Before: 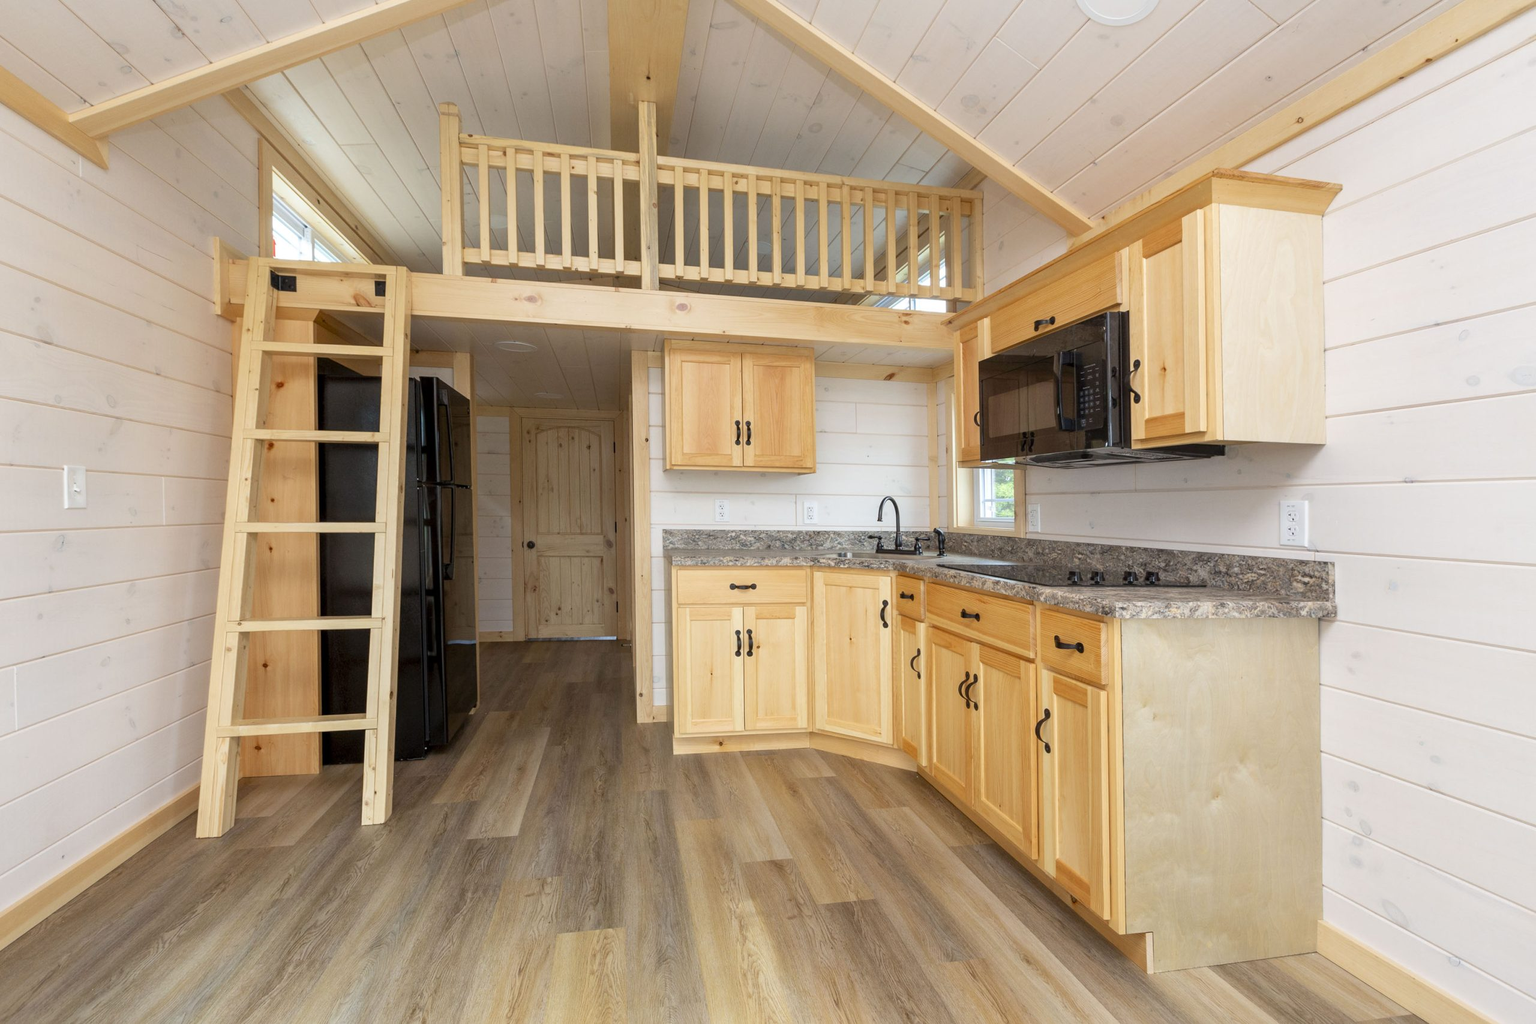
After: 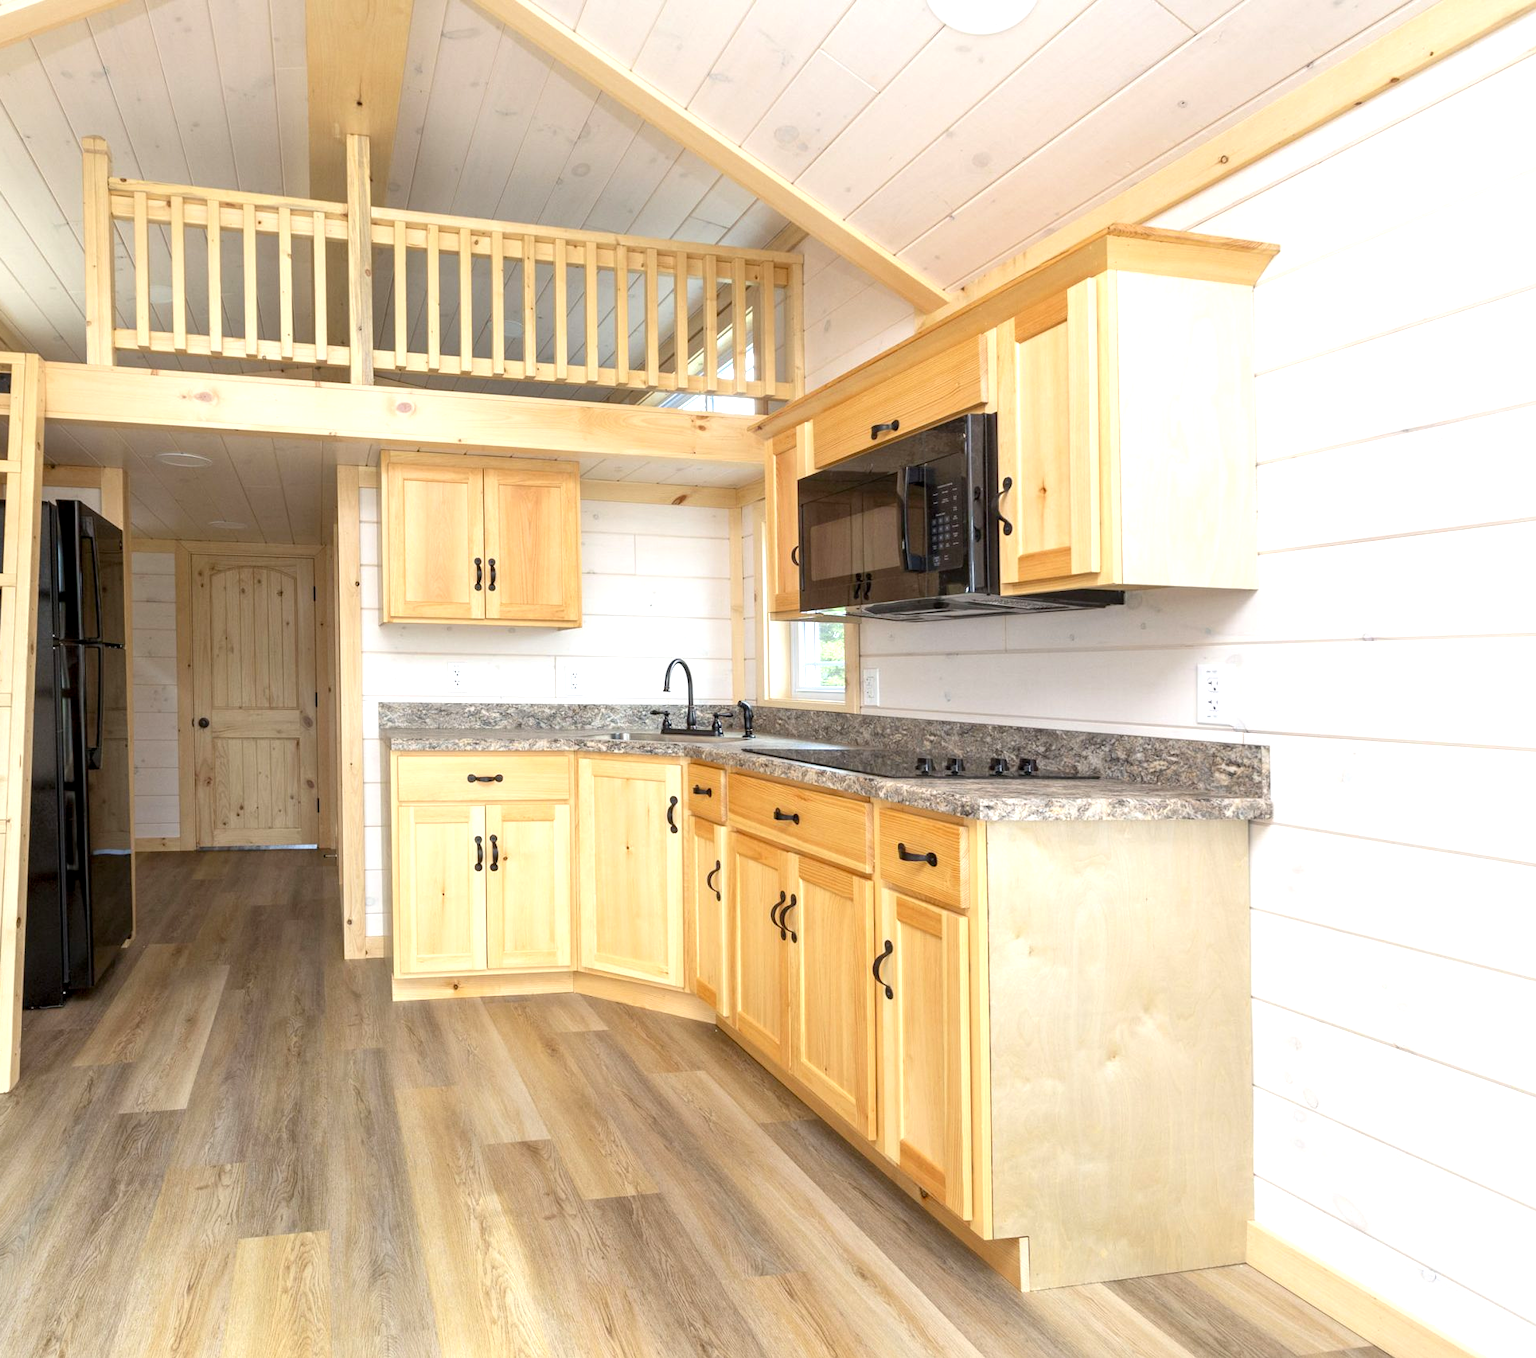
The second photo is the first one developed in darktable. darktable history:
crop and rotate: left 24.6%
exposure: black level correction 0.001, exposure 0.675 EV, compensate highlight preservation false
